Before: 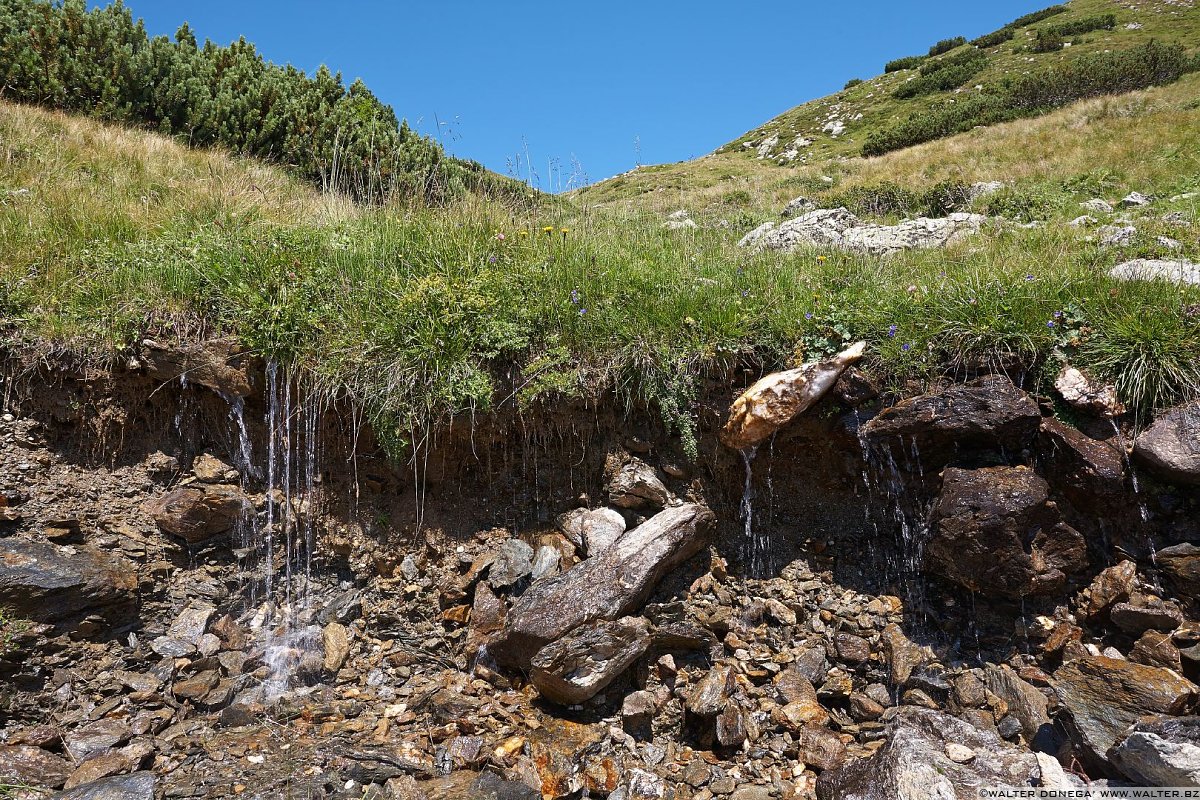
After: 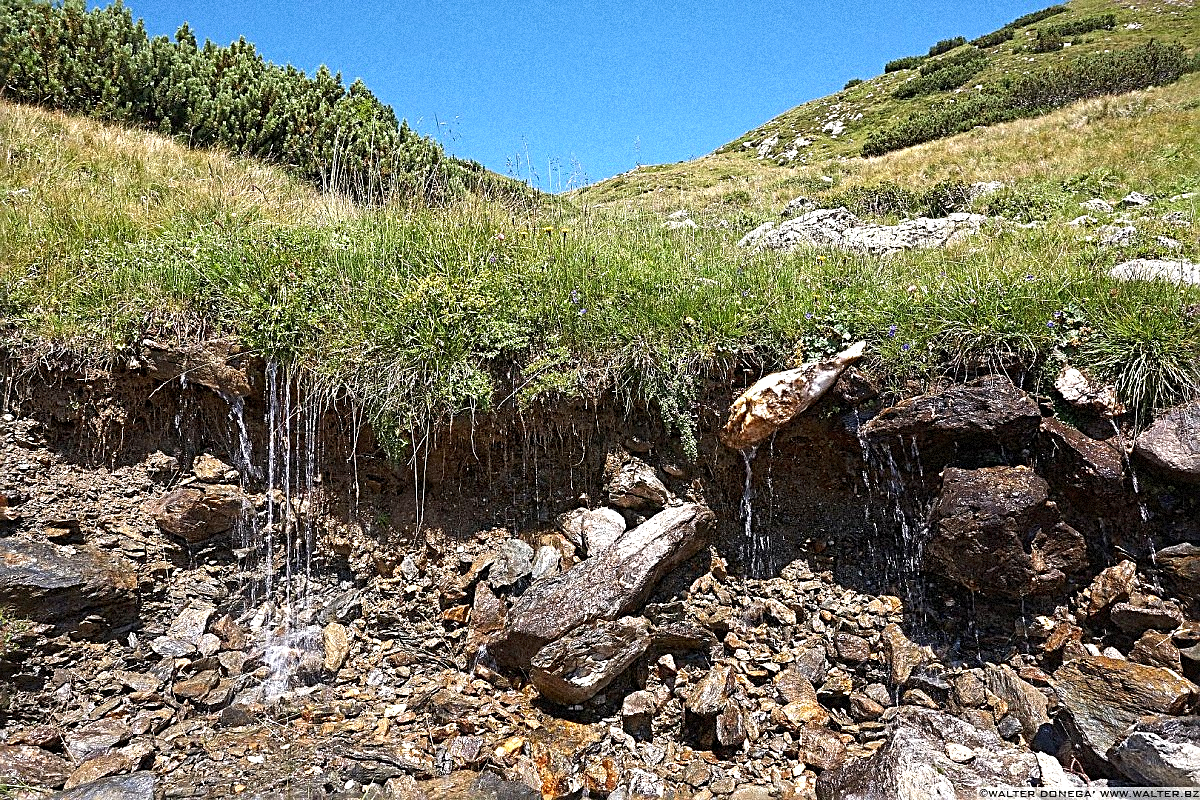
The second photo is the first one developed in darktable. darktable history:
grain: coarseness 9.38 ISO, strength 34.99%, mid-tones bias 0%
sharpen: radius 2.676, amount 0.669
exposure: black level correction 0.001, exposure 0.5 EV, compensate exposure bias true, compensate highlight preservation false
